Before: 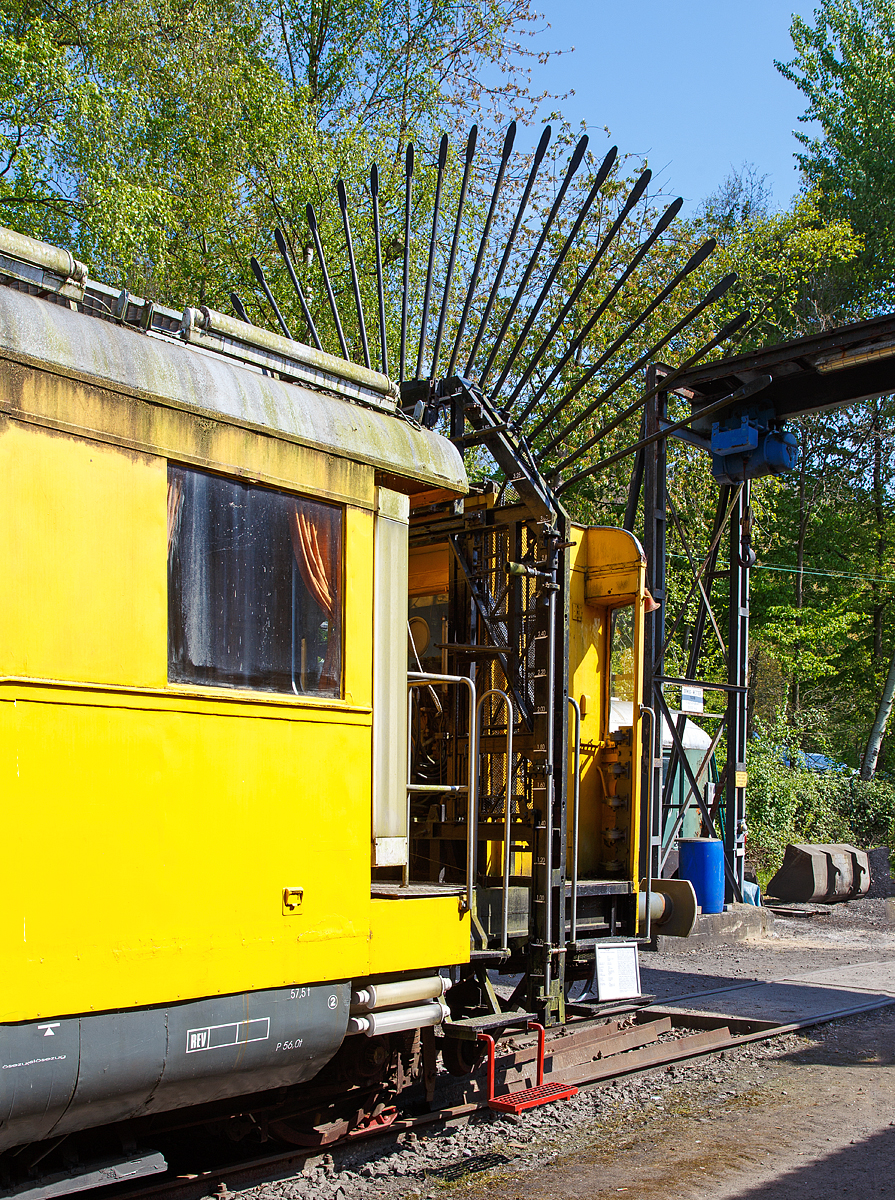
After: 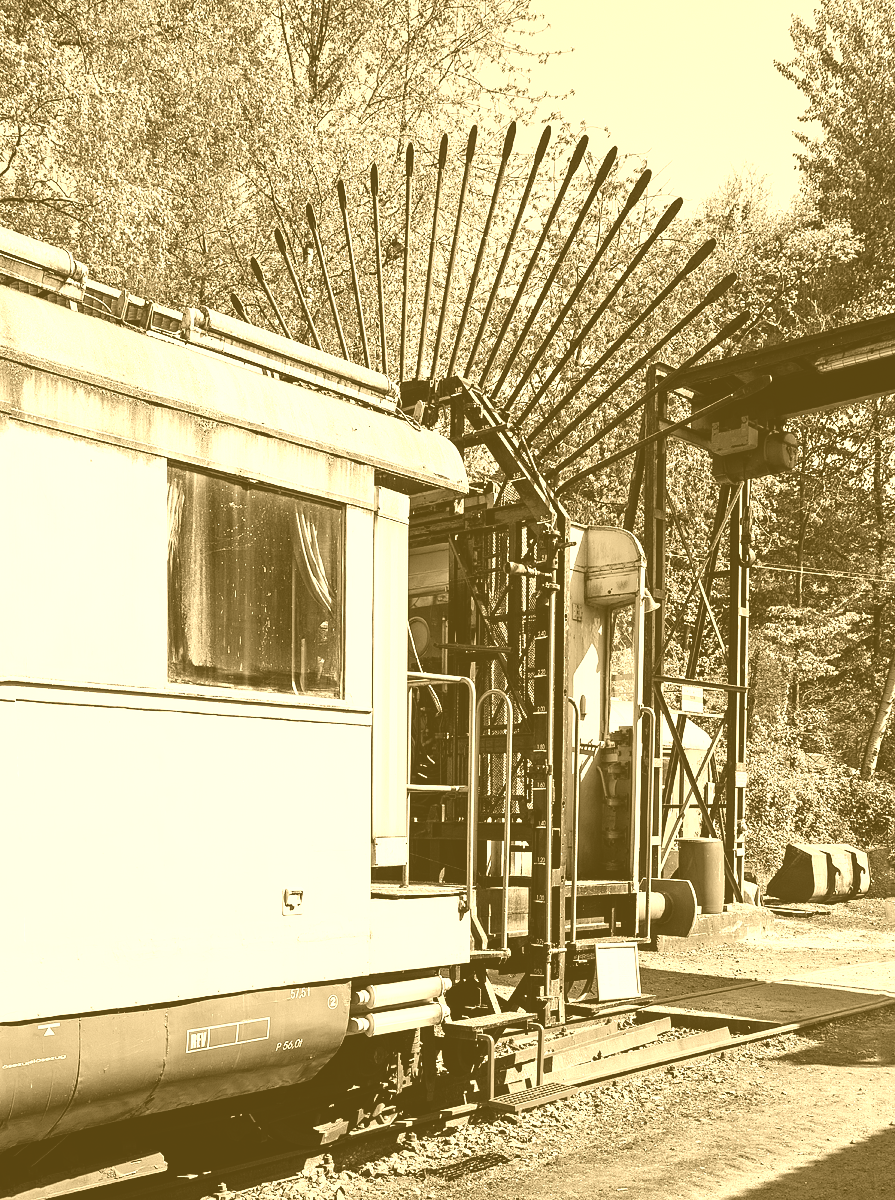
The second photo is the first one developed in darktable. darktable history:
colorize: hue 36°, source mix 100%
sigmoid: skew -0.2, preserve hue 0%, red attenuation 0.1, red rotation 0.035, green attenuation 0.1, green rotation -0.017, blue attenuation 0.15, blue rotation -0.052, base primaries Rec2020
